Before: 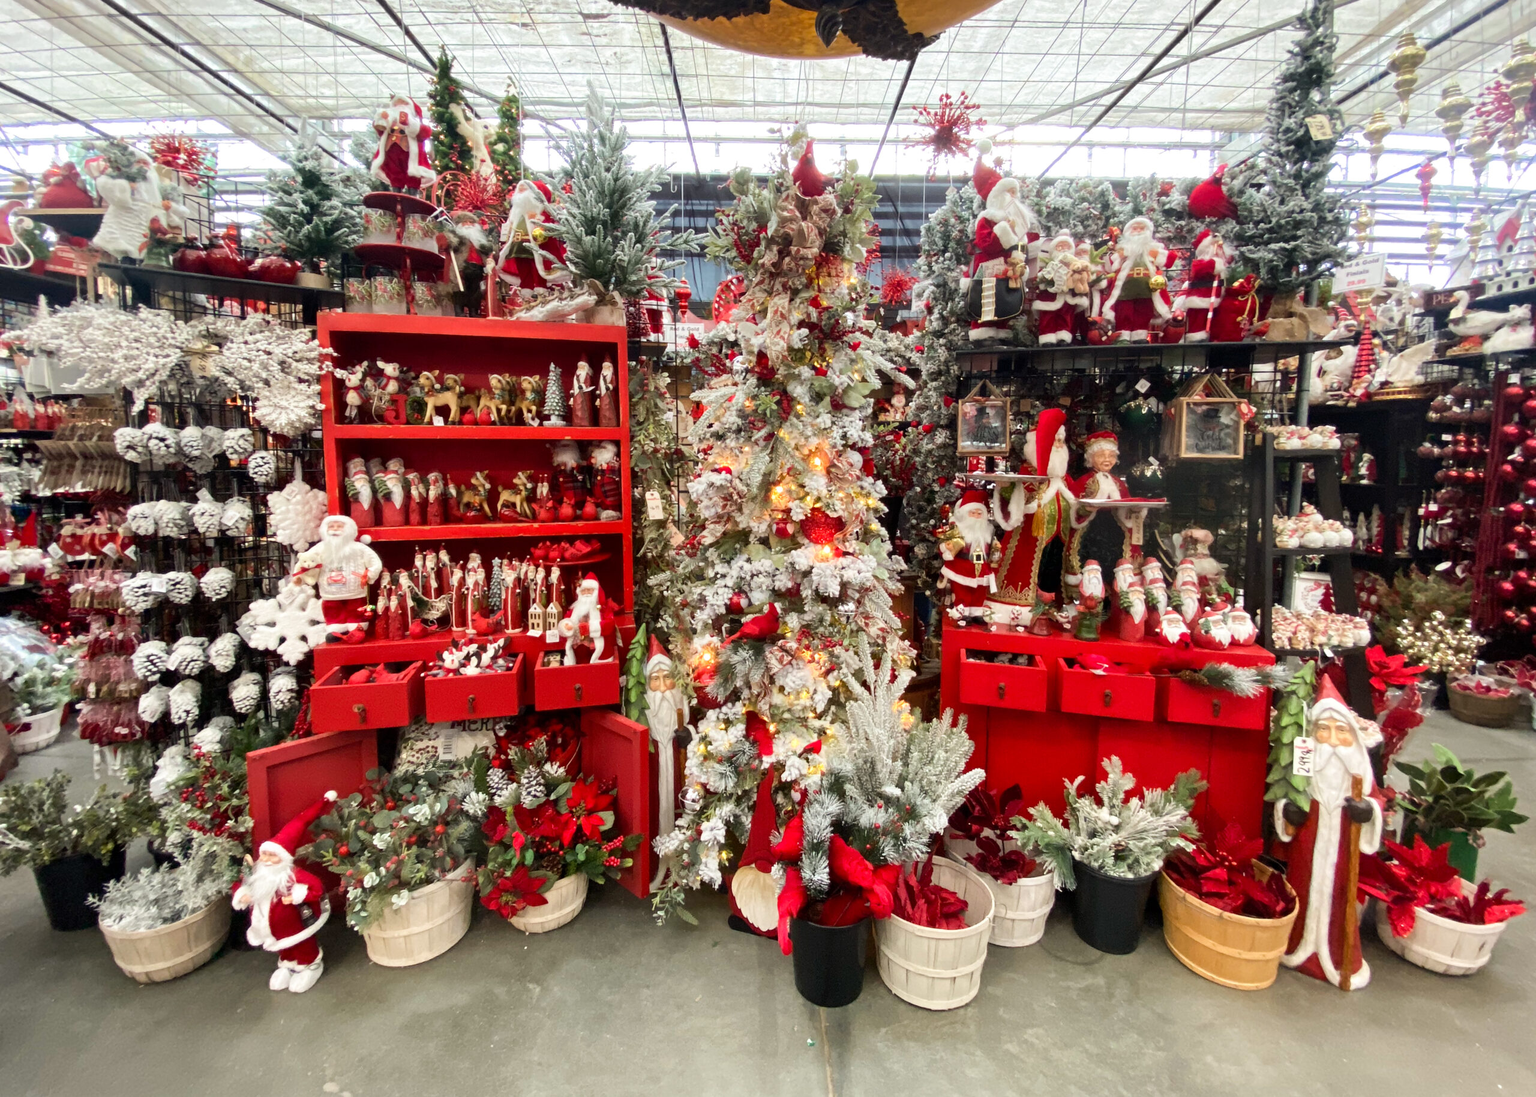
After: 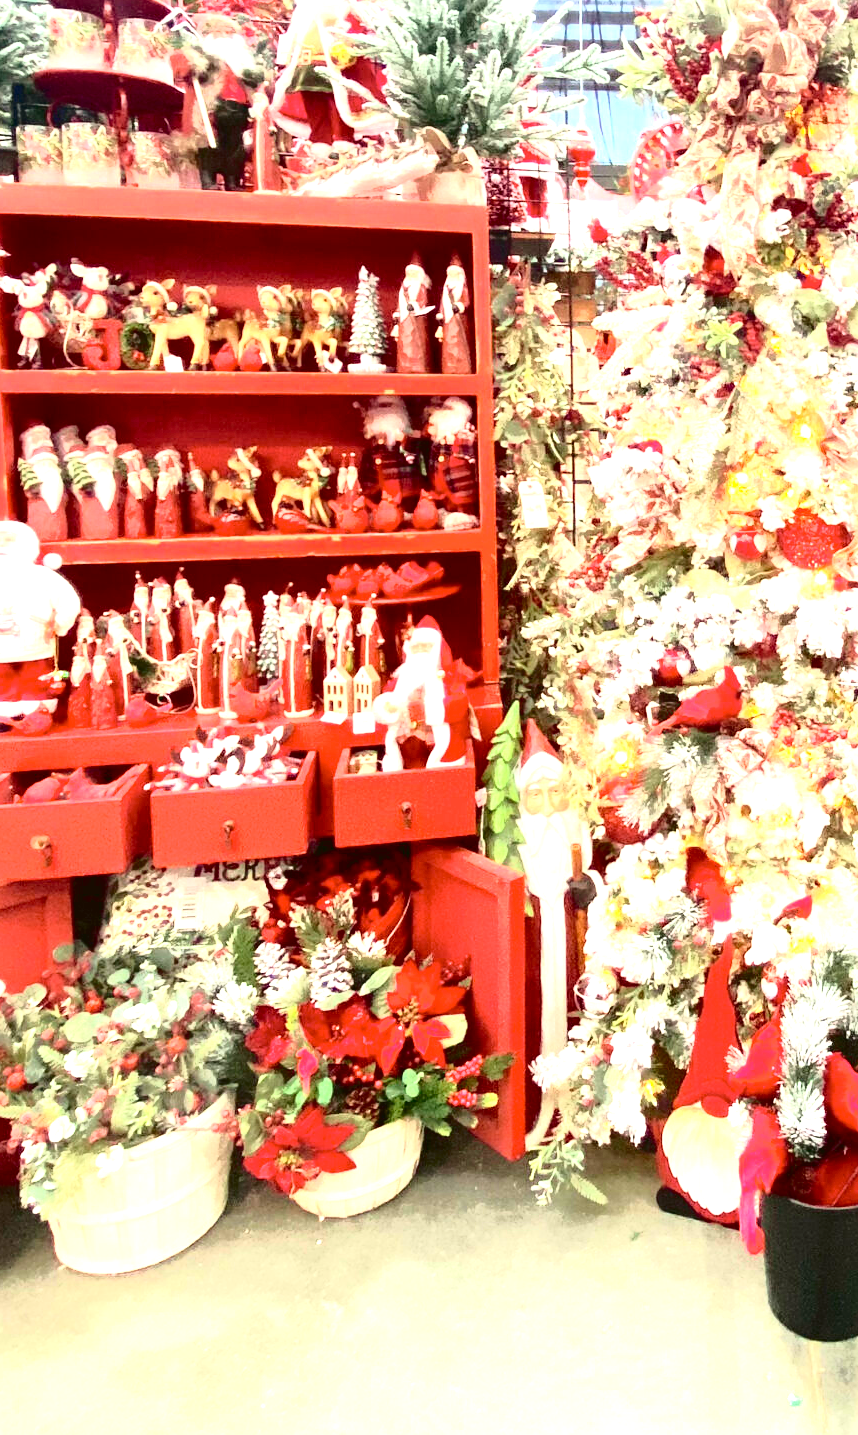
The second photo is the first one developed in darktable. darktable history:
exposure: black level correction 0.001, exposure 1.84 EV, compensate highlight preservation false
crop and rotate: left 21.77%, top 18.528%, right 44.676%, bottom 2.997%
tone curve: curves: ch0 [(0, 0.039) (0.194, 0.159) (0.469, 0.544) (0.693, 0.77) (0.751, 0.871) (1, 1)]; ch1 [(0, 0) (0.508, 0.506) (0.547, 0.563) (0.592, 0.631) (0.715, 0.706) (1, 1)]; ch2 [(0, 0) (0.243, 0.175) (0.362, 0.301) (0.492, 0.515) (0.544, 0.557) (0.595, 0.612) (0.631, 0.641) (1, 1)], color space Lab, independent channels, preserve colors none
